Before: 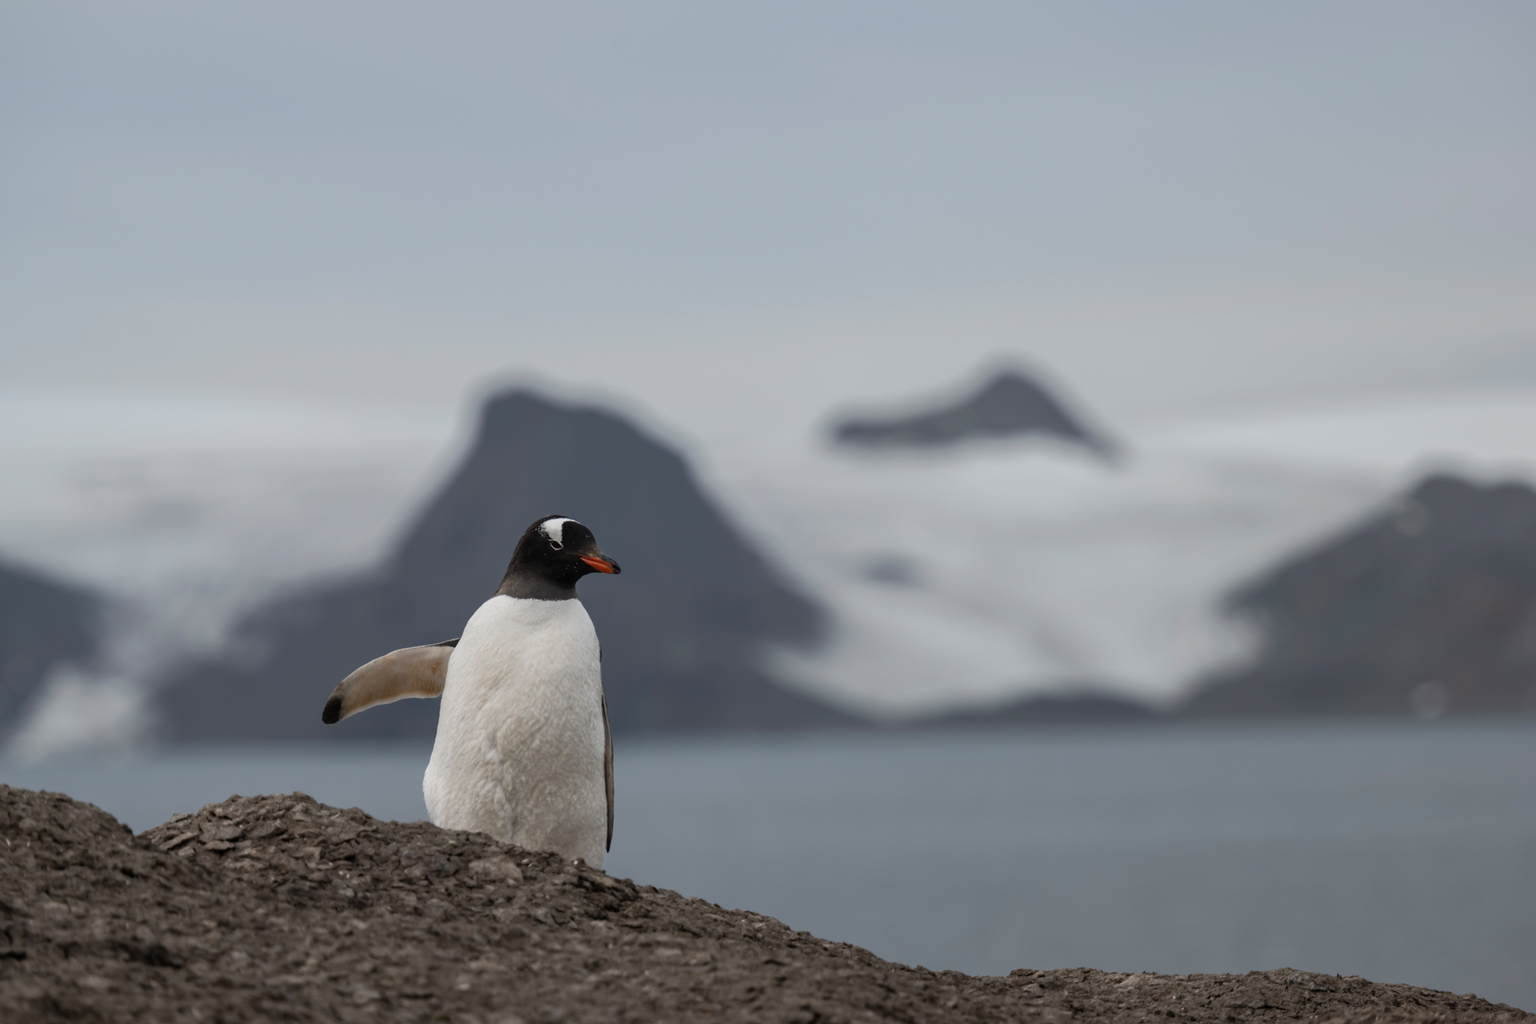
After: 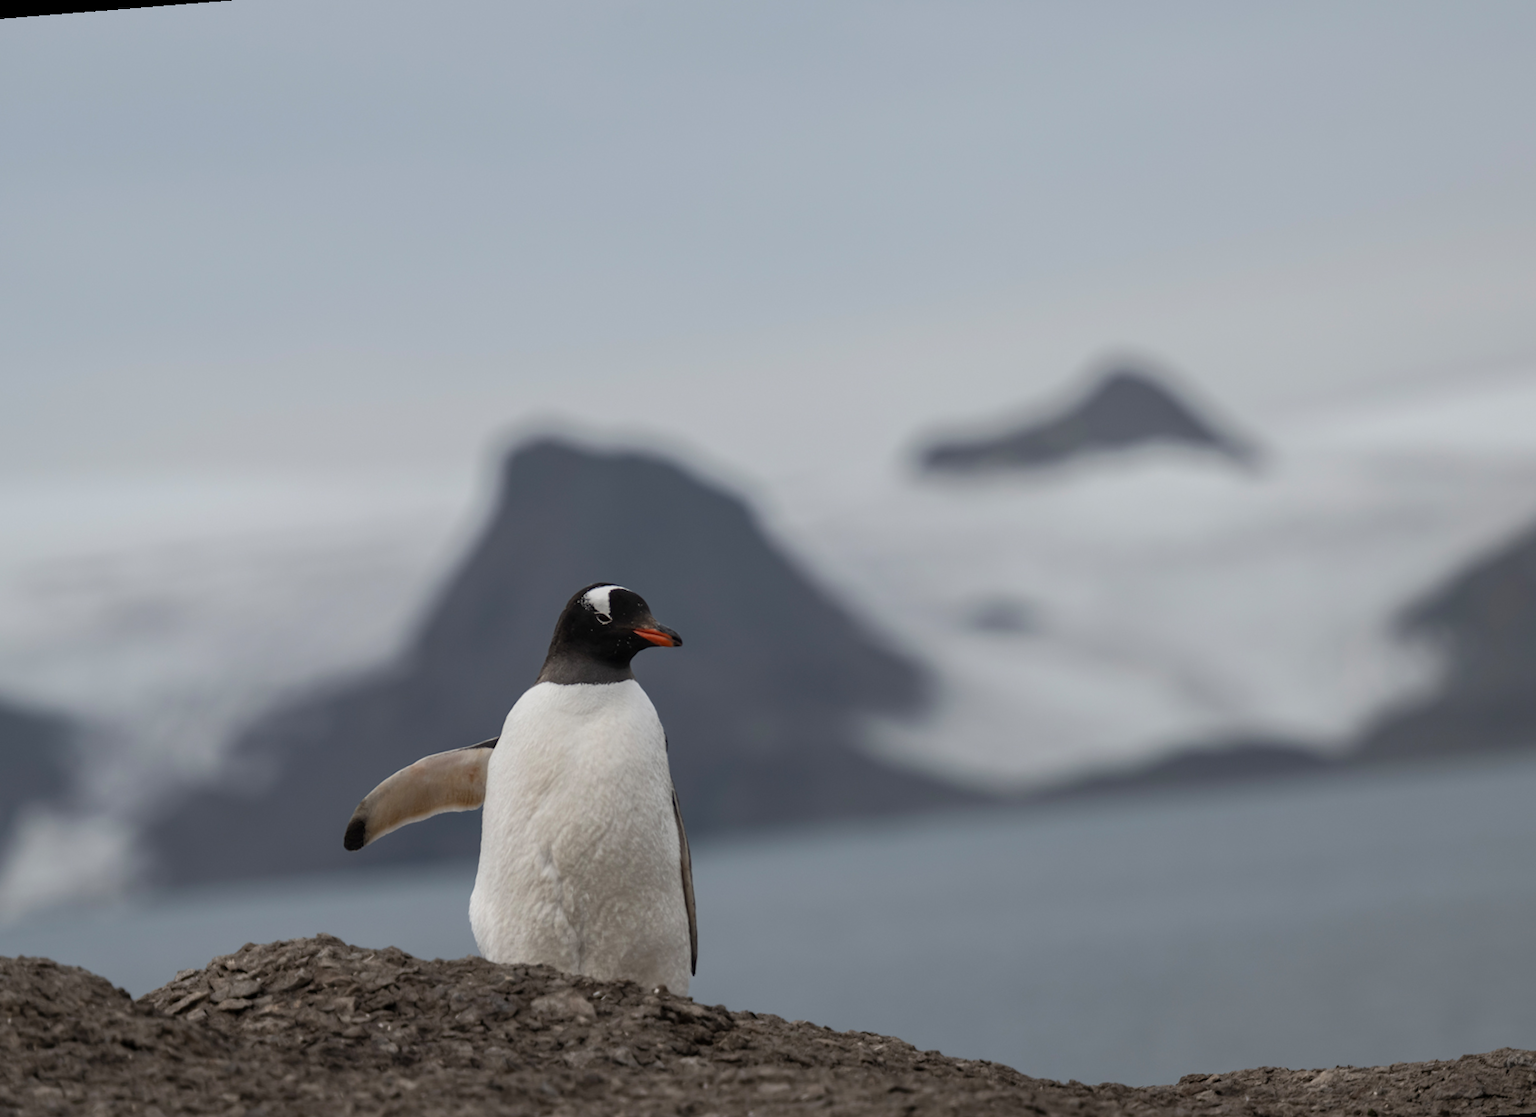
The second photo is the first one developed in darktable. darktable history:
crop: right 9.509%, bottom 0.031%
rotate and perspective: rotation -4.57°, crop left 0.054, crop right 0.944, crop top 0.087, crop bottom 0.914
